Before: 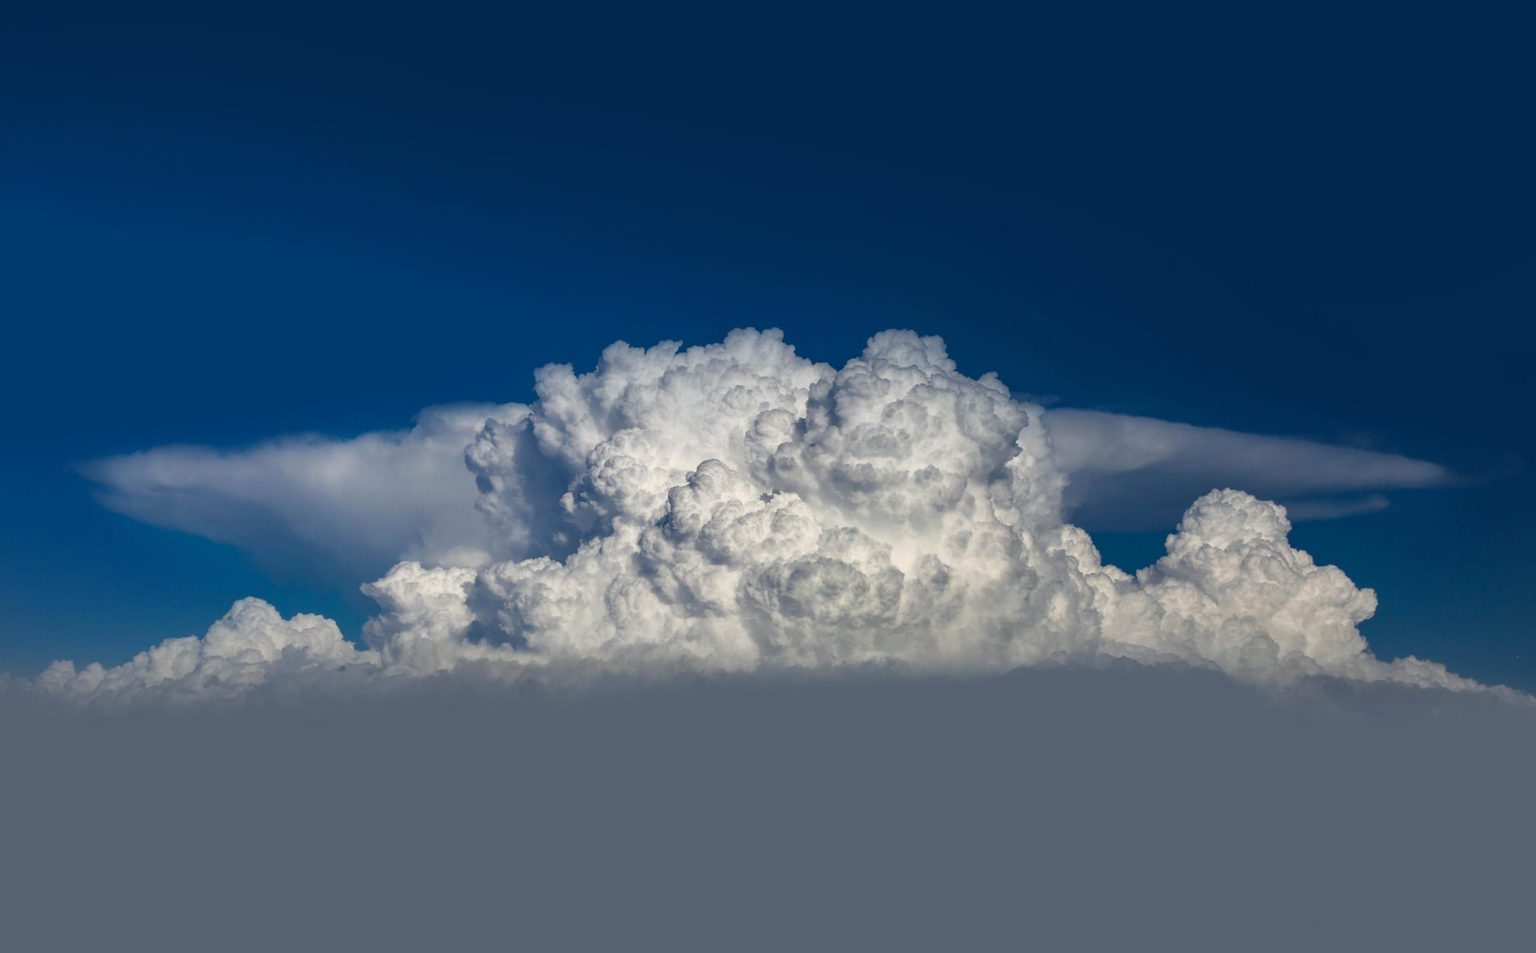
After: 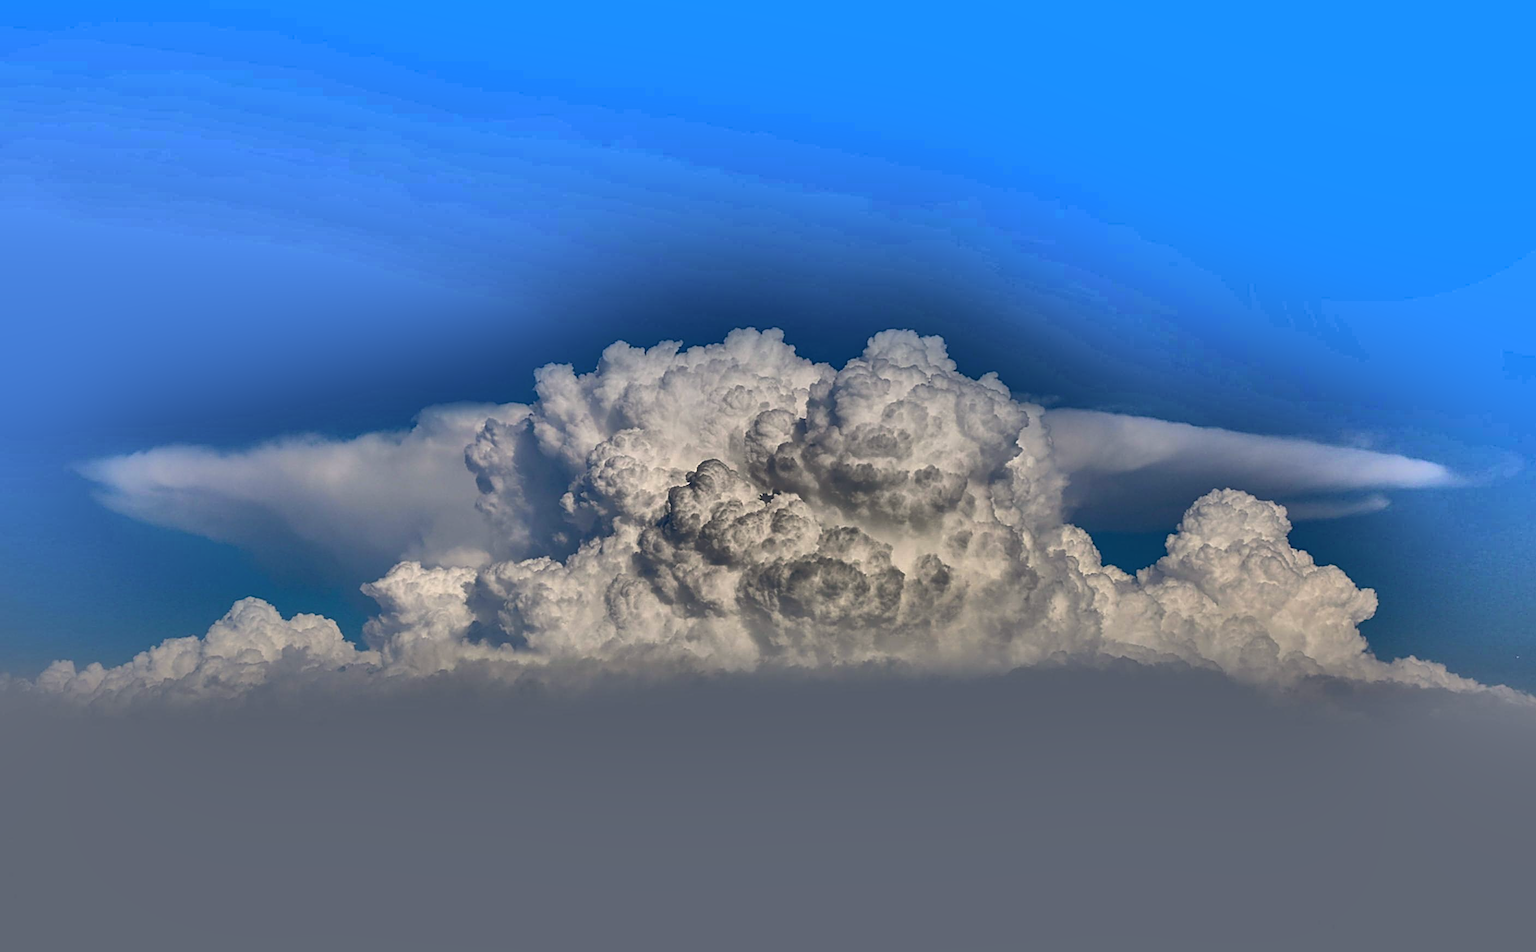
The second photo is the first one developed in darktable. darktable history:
color correction: highlights a* 3.61, highlights b* 5.13
sharpen: radius 2.629, amount 0.701
shadows and highlights: radius 124.12, shadows 99.7, white point adjustment -3.03, highlights -99.99, highlights color adjustment 32.49%, soften with gaussian
